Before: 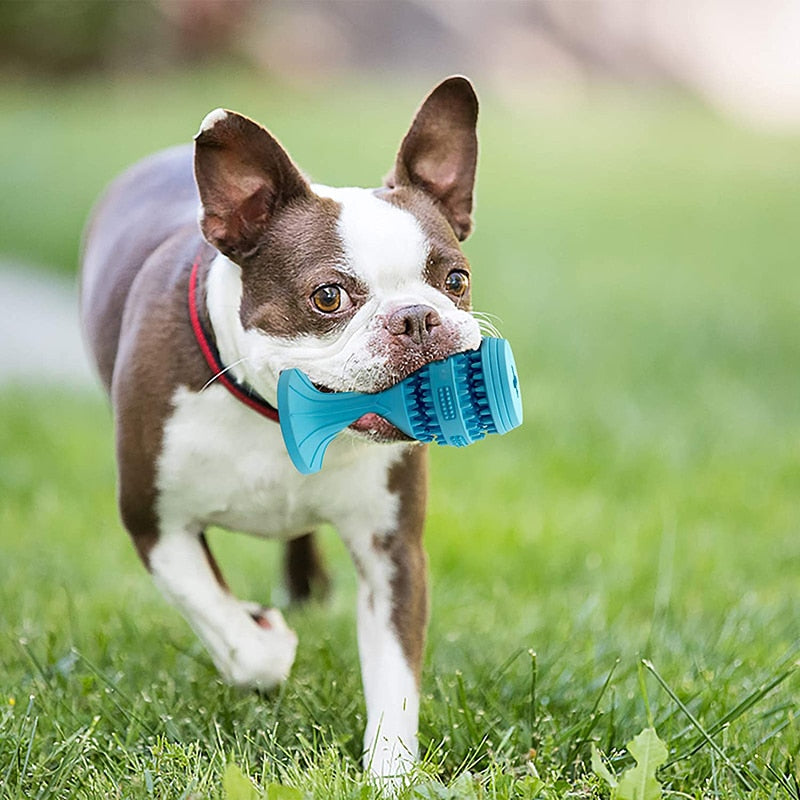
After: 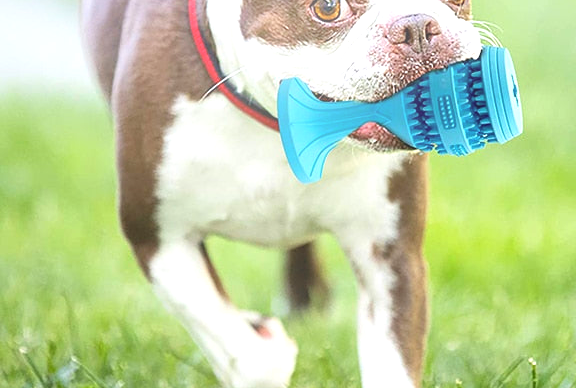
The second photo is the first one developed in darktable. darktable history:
exposure: exposure 0.574 EV, compensate highlight preservation false
bloom: size 13.65%, threshold 98.39%, strength 4.82%
crop: top 36.498%, right 27.964%, bottom 14.995%
